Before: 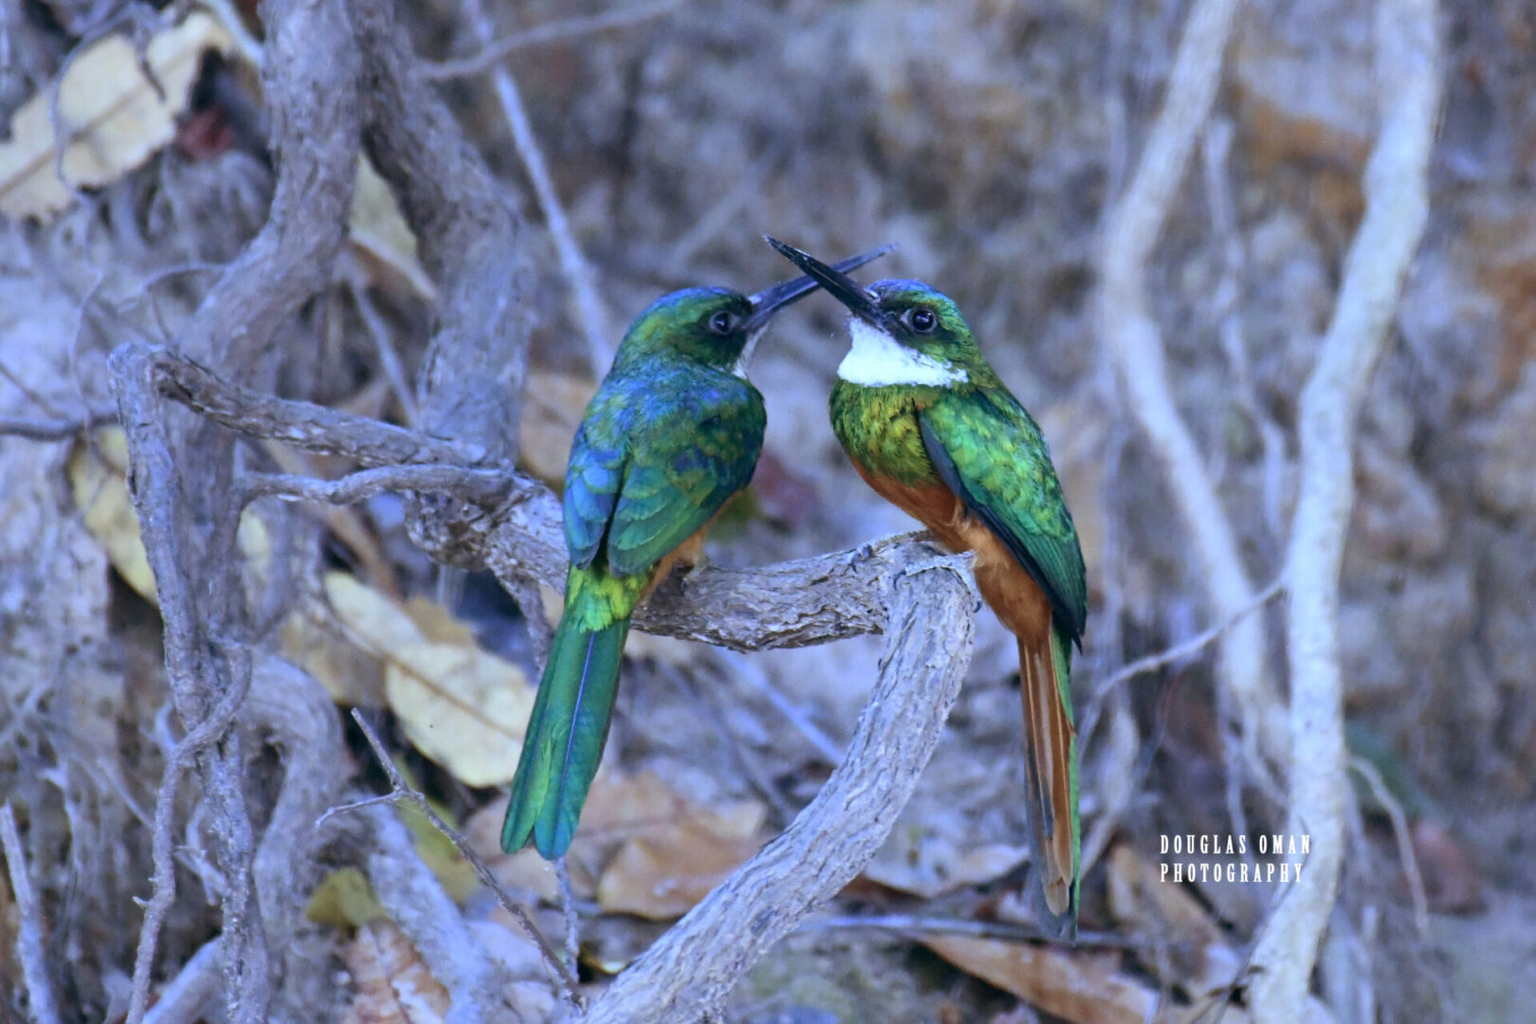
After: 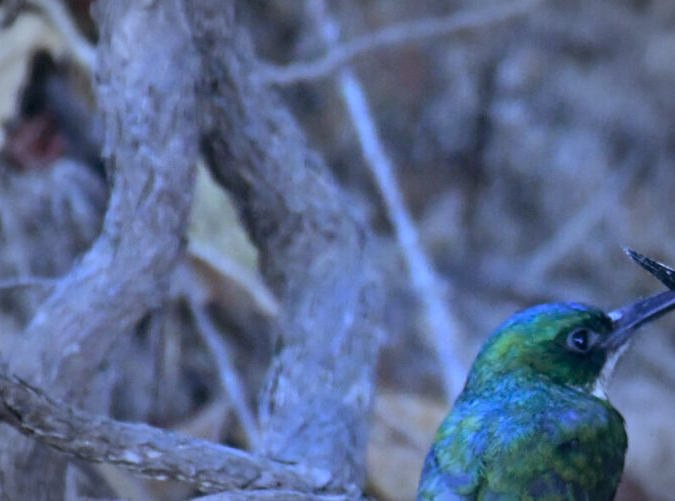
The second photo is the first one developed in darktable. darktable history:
color calibration: illuminant custom, x 0.368, y 0.373, temperature 4338 K
crop and rotate: left 11.197%, top 0.052%, right 47.104%, bottom 53.541%
vignetting: fall-off radius 59.63%, automatic ratio true, unbound false
